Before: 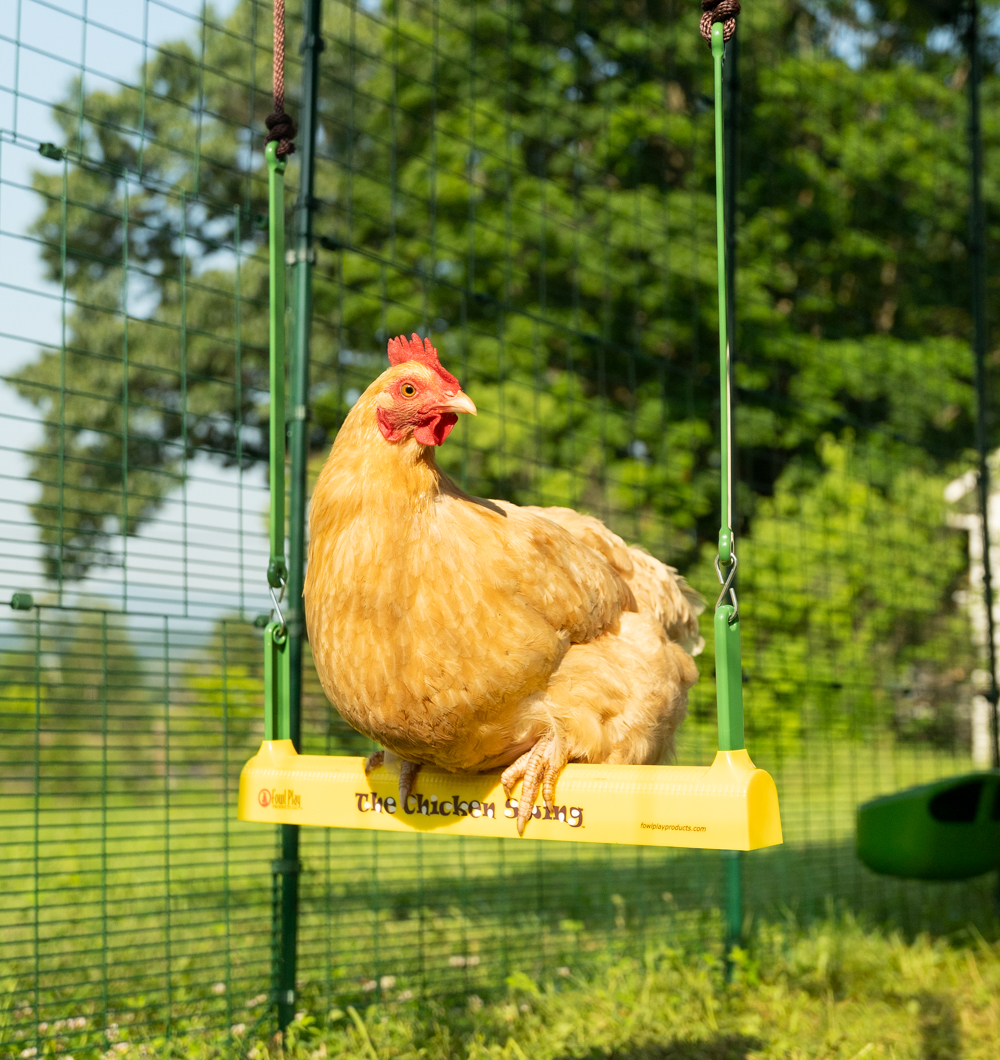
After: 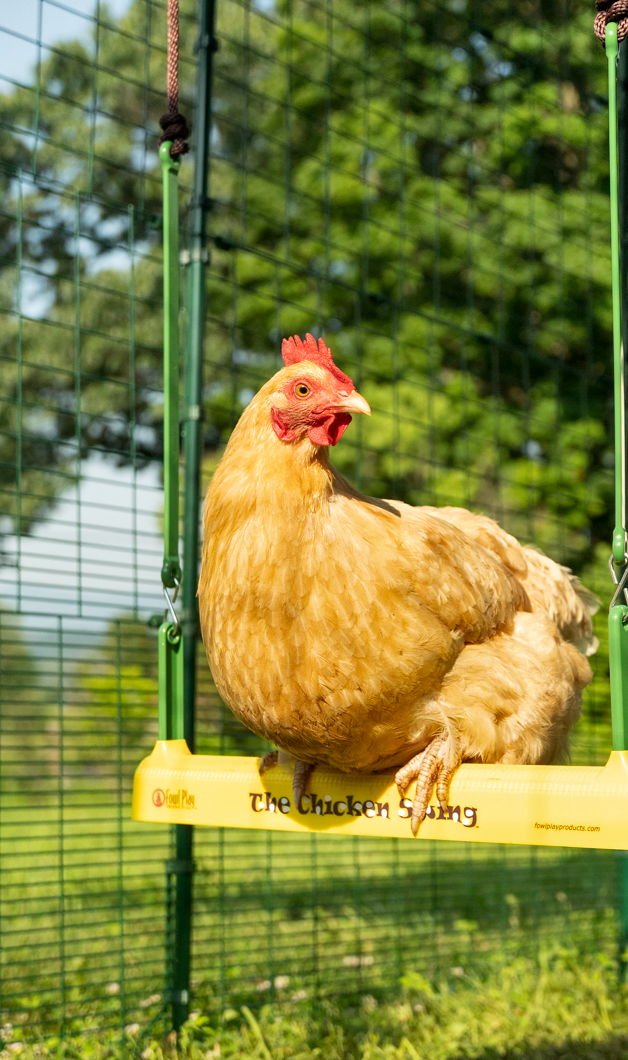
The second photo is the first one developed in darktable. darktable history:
crop: left 10.644%, right 26.528%
local contrast: highlights 100%, shadows 100%, detail 120%, midtone range 0.2
shadows and highlights: radius 108.52, shadows 44.07, highlights -67.8, low approximation 0.01, soften with gaussian
